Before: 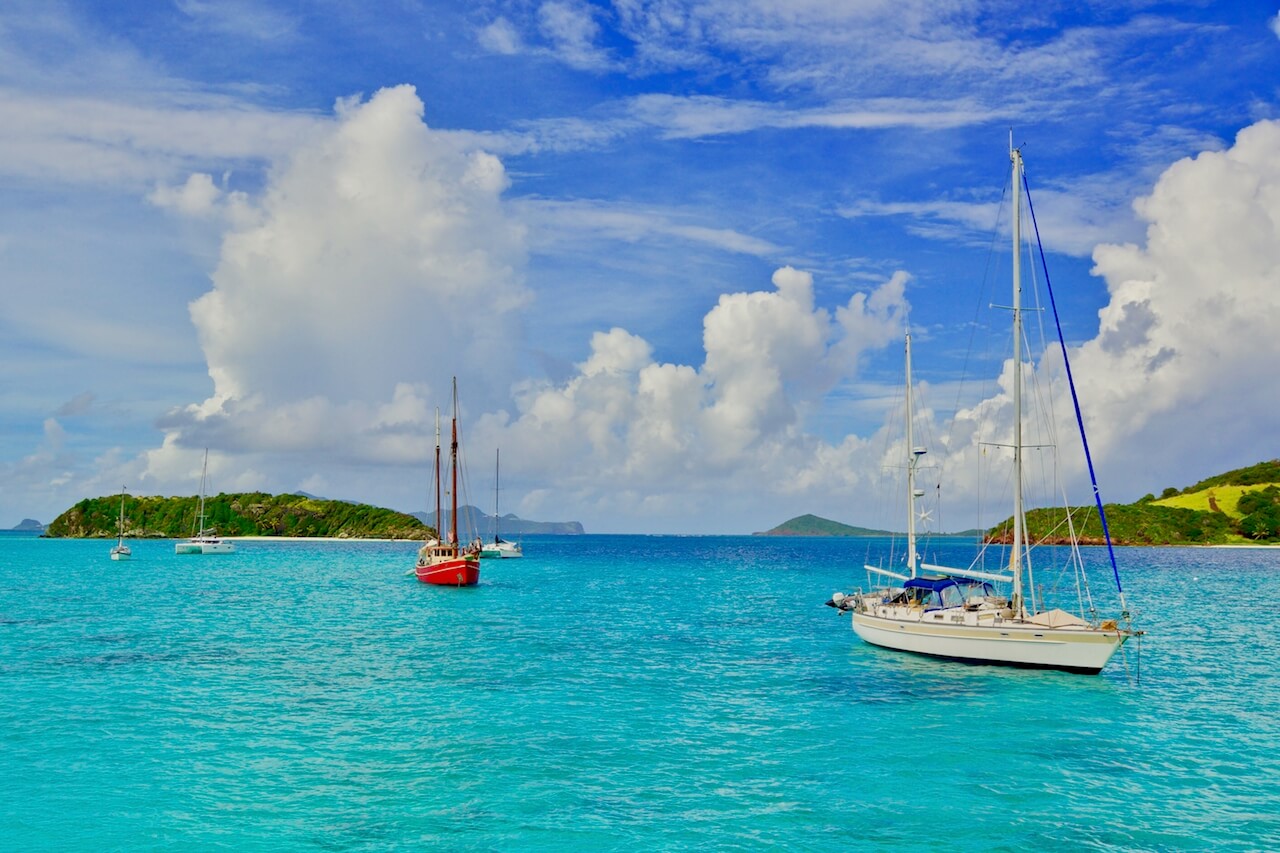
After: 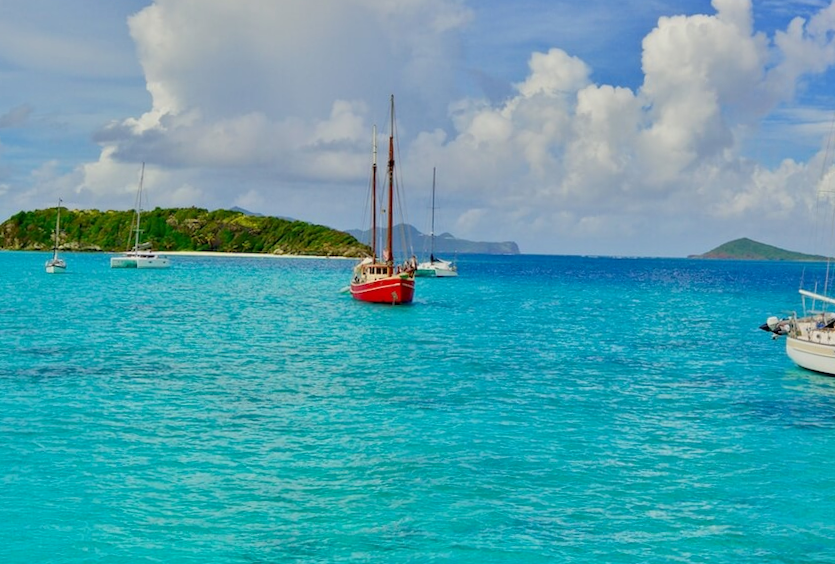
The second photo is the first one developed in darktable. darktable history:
shadows and highlights: shadows 36.86, highlights -26.84, highlights color adjustment 89.52%, soften with gaussian
crop and rotate: angle -0.891°, left 3.884%, top 32.33%, right 29.312%
